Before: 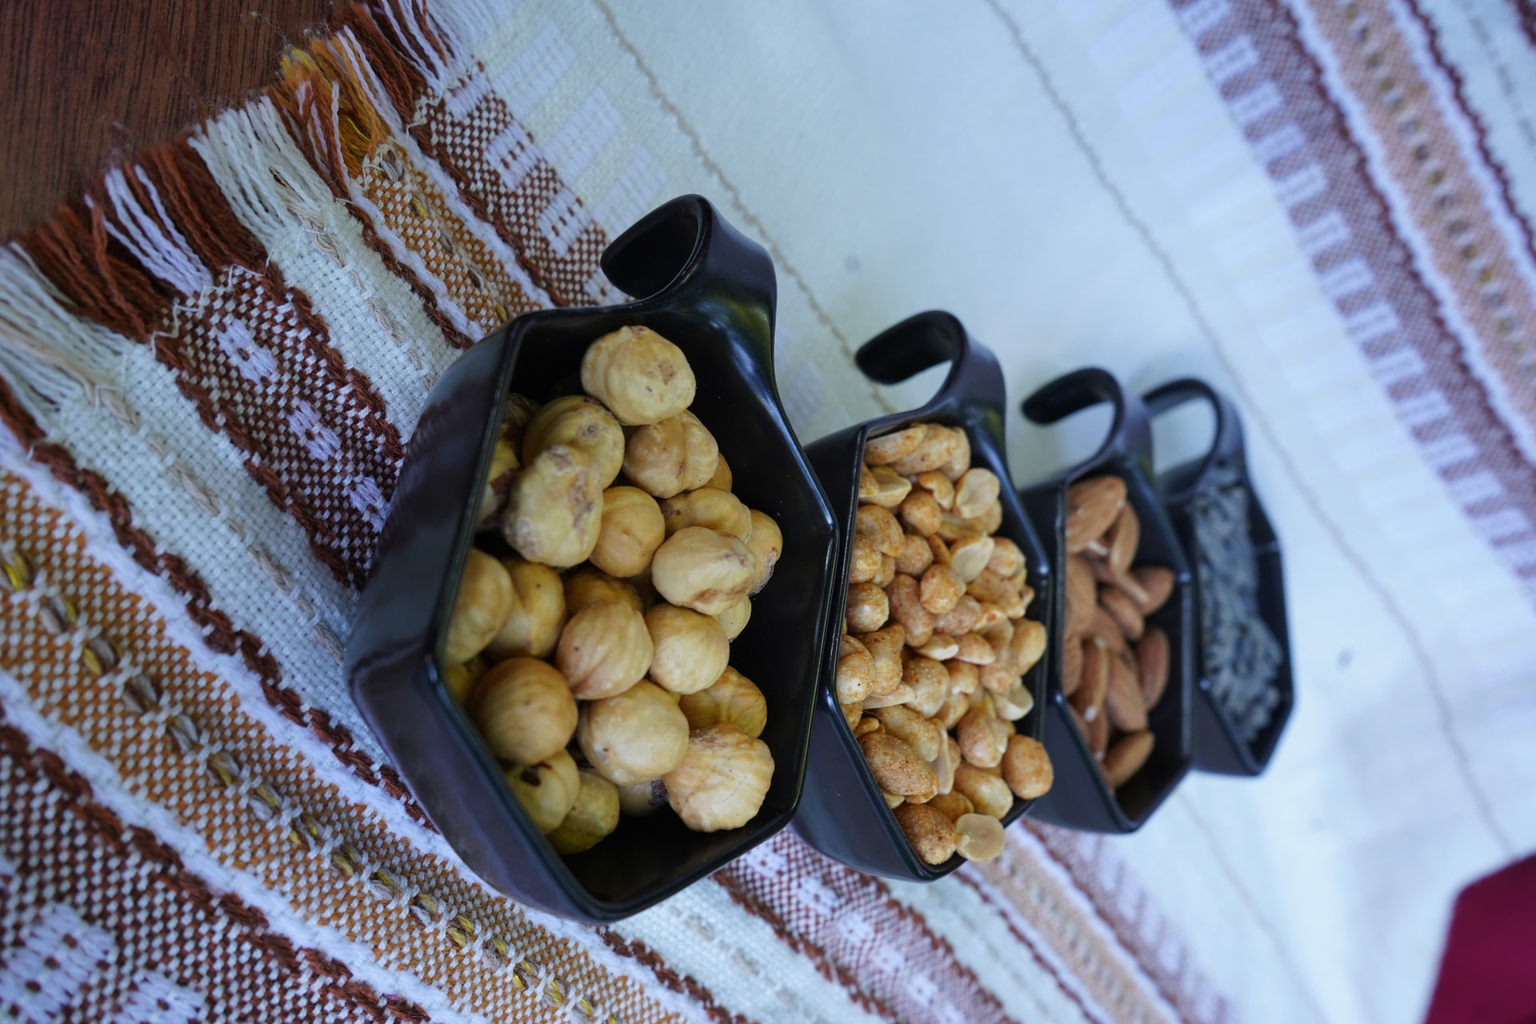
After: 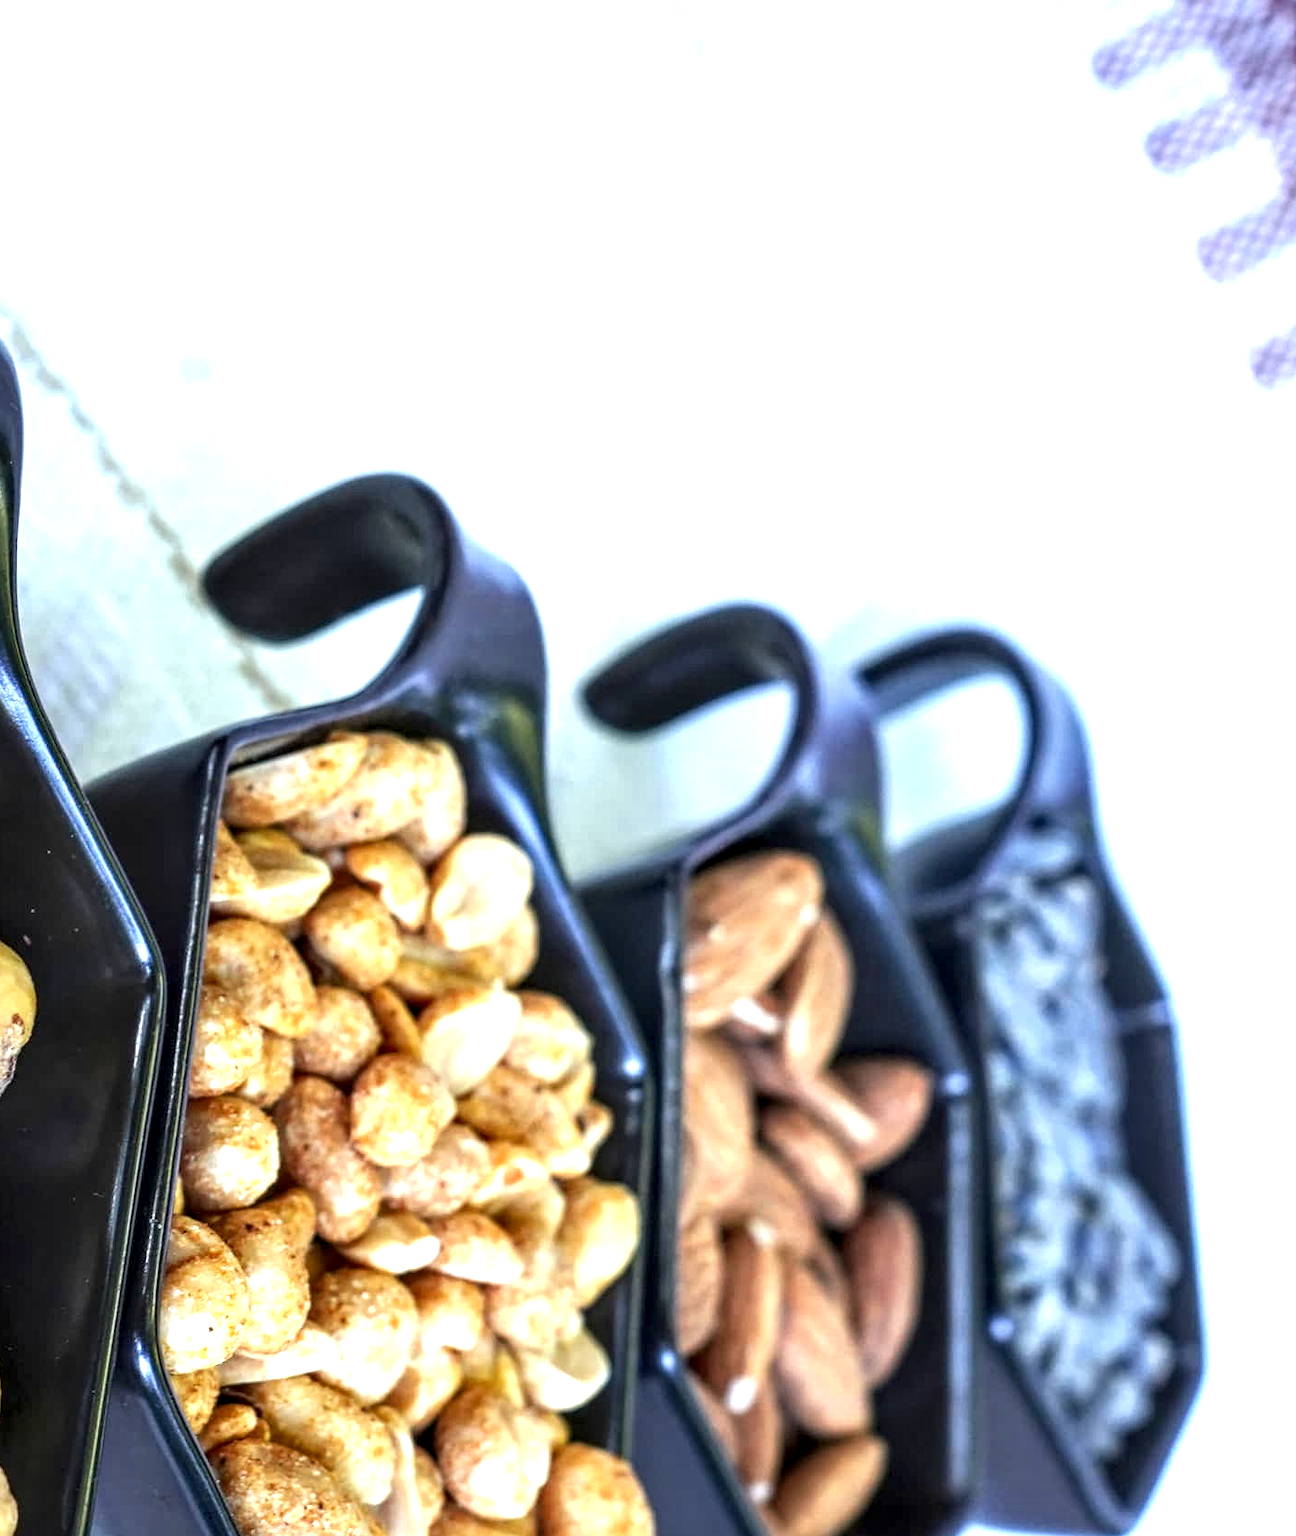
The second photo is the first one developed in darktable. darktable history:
local contrast: highlights 20%, shadows 70%, detail 170%
crop and rotate: left 49.936%, top 10.094%, right 13.136%, bottom 24.256%
exposure: black level correction 0, exposure 1.675 EV, compensate exposure bias true, compensate highlight preservation false
